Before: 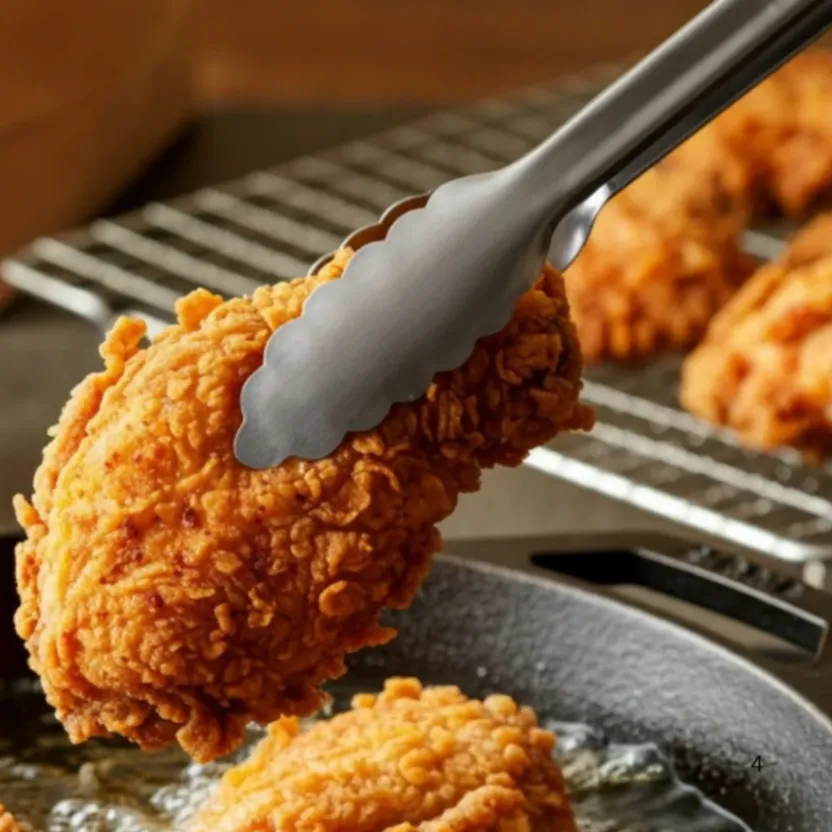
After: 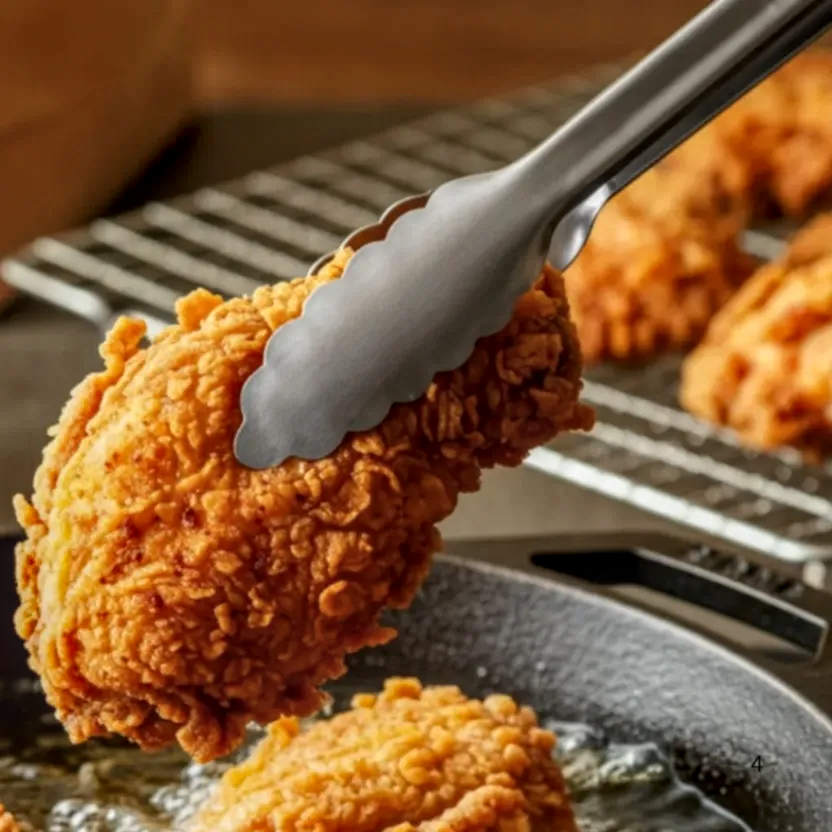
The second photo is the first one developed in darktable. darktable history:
local contrast: highlights 4%, shadows 5%, detail 133%
